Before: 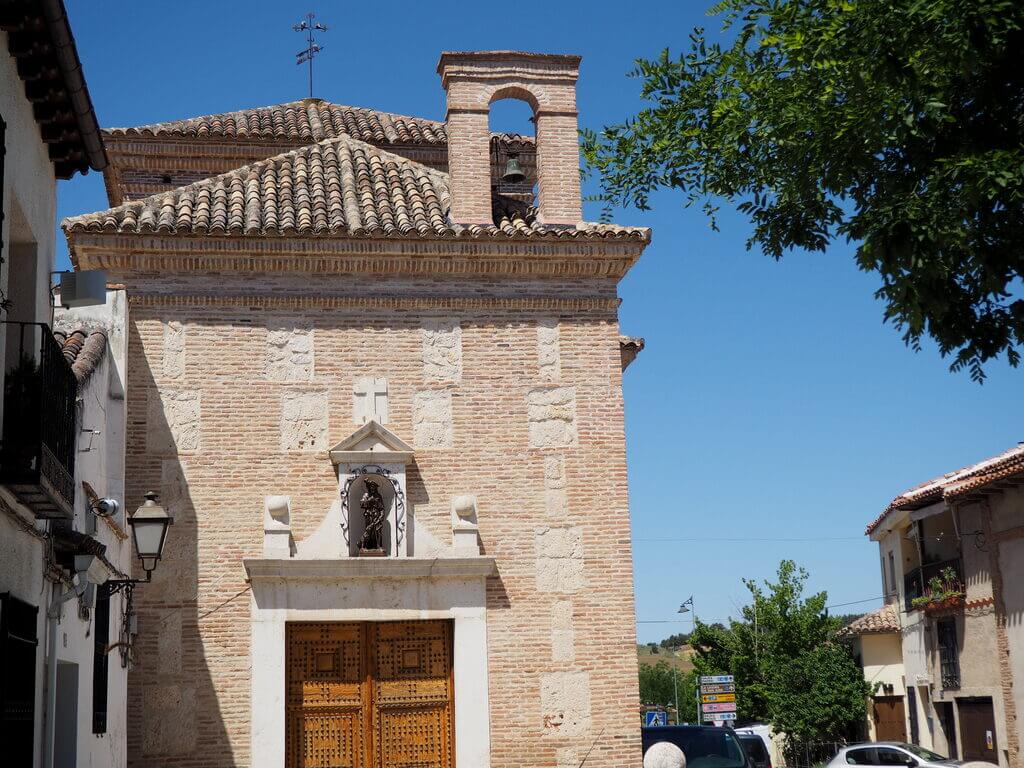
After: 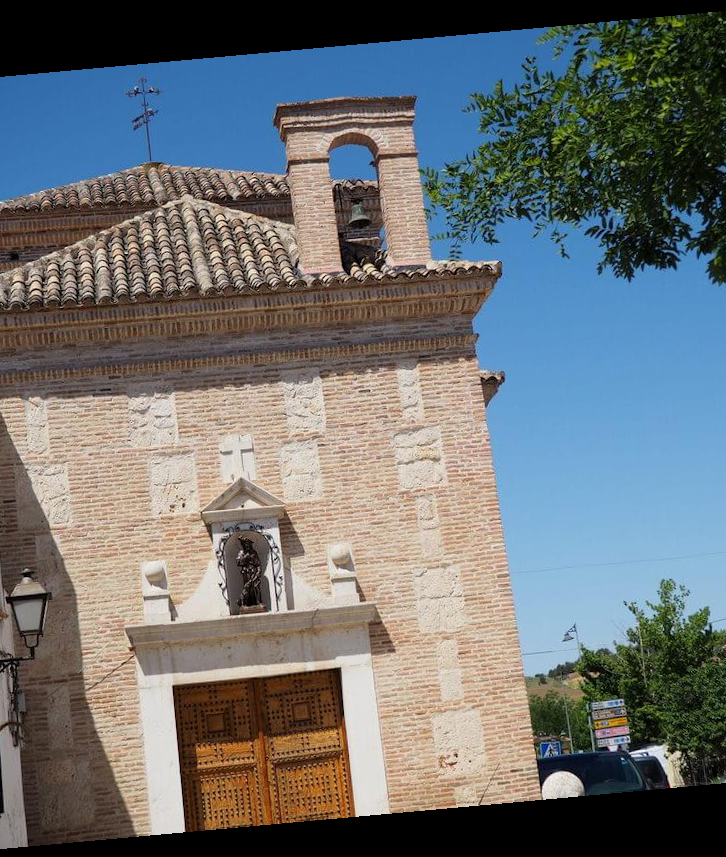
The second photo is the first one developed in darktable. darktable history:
crop and rotate: left 15.446%, right 17.836%
rotate and perspective: rotation -5.2°, automatic cropping off
